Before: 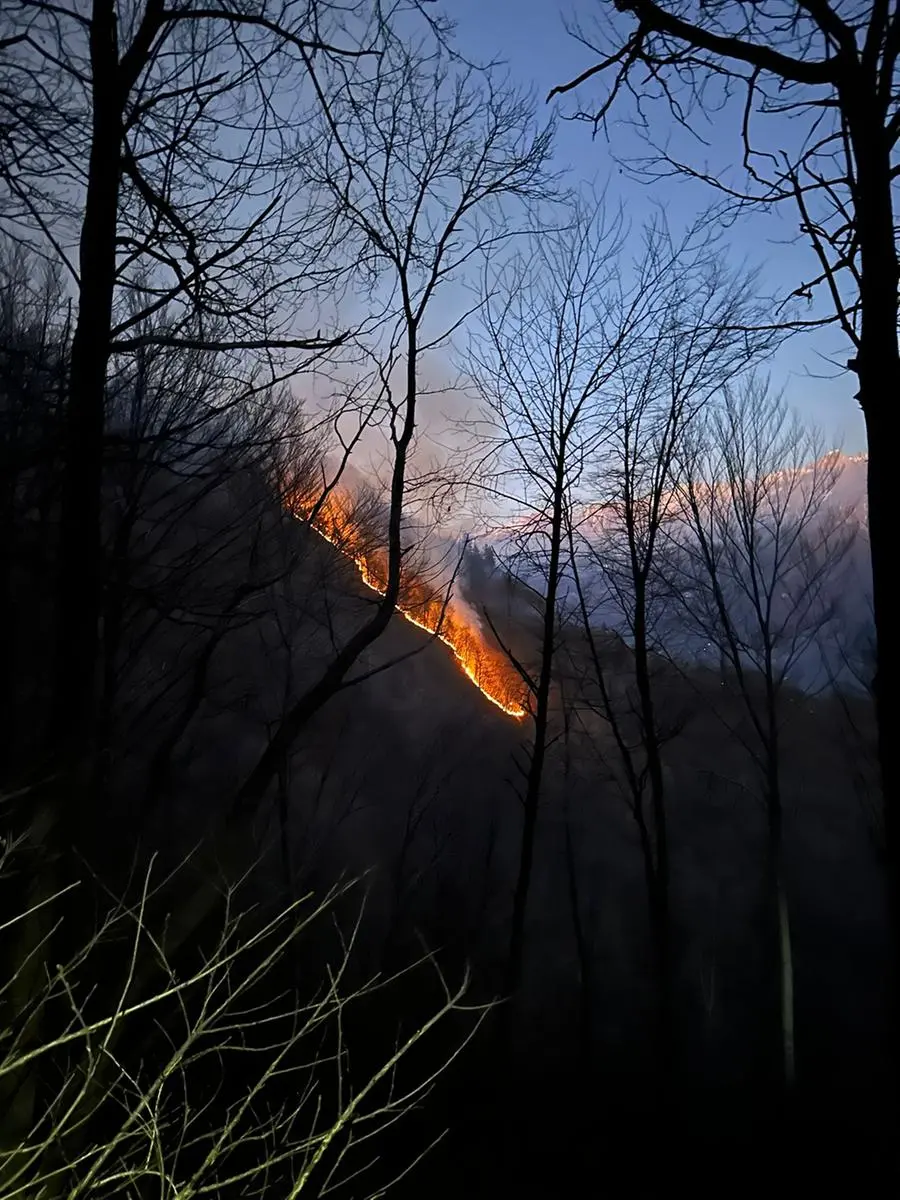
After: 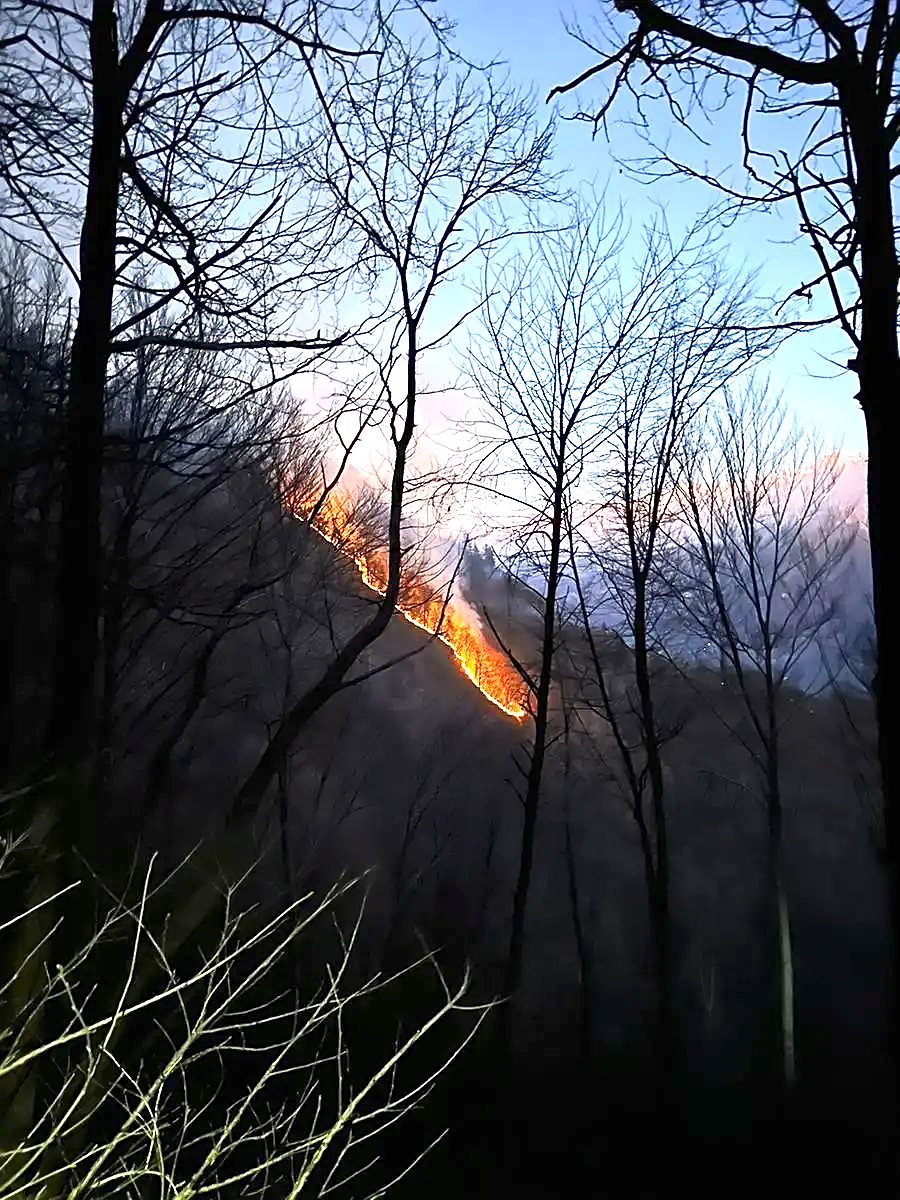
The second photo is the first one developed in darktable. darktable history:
contrast brightness saturation: contrast 0.149, brightness 0.041
exposure: black level correction 0, exposure 1.474 EV, compensate highlight preservation false
sharpen: on, module defaults
